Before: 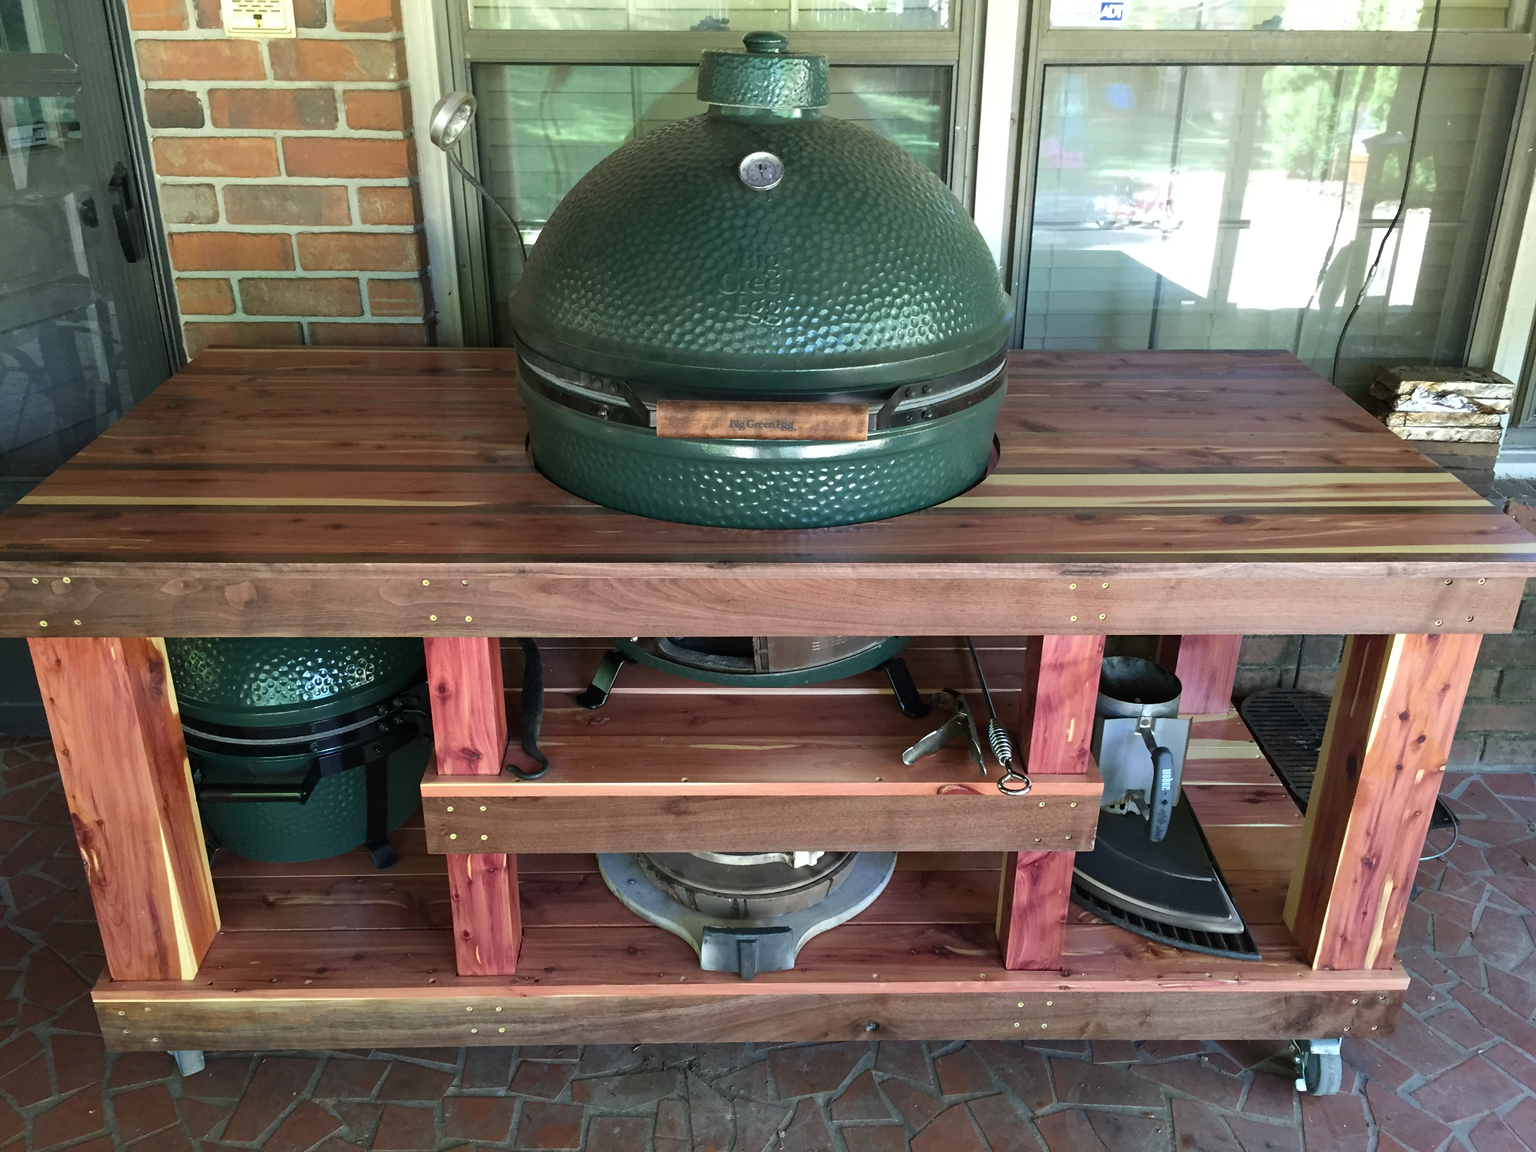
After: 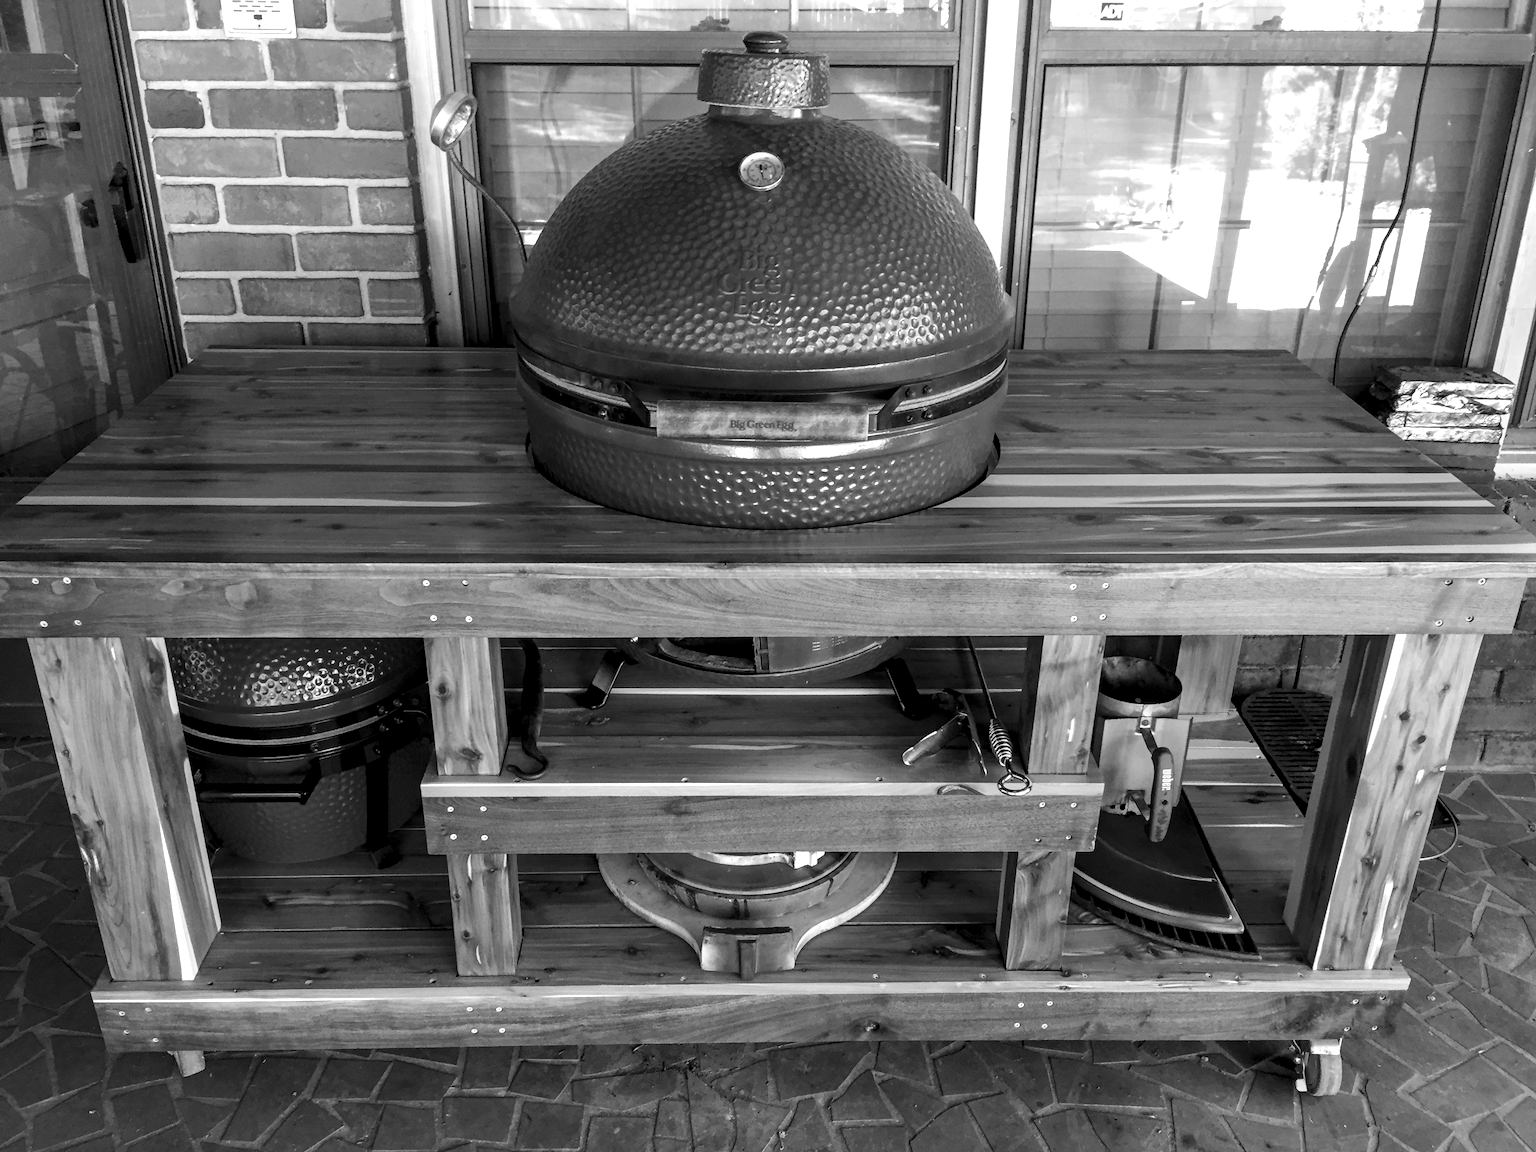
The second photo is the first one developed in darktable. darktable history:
monochrome: a -6.99, b 35.61, size 1.4
local contrast: detail 150%
